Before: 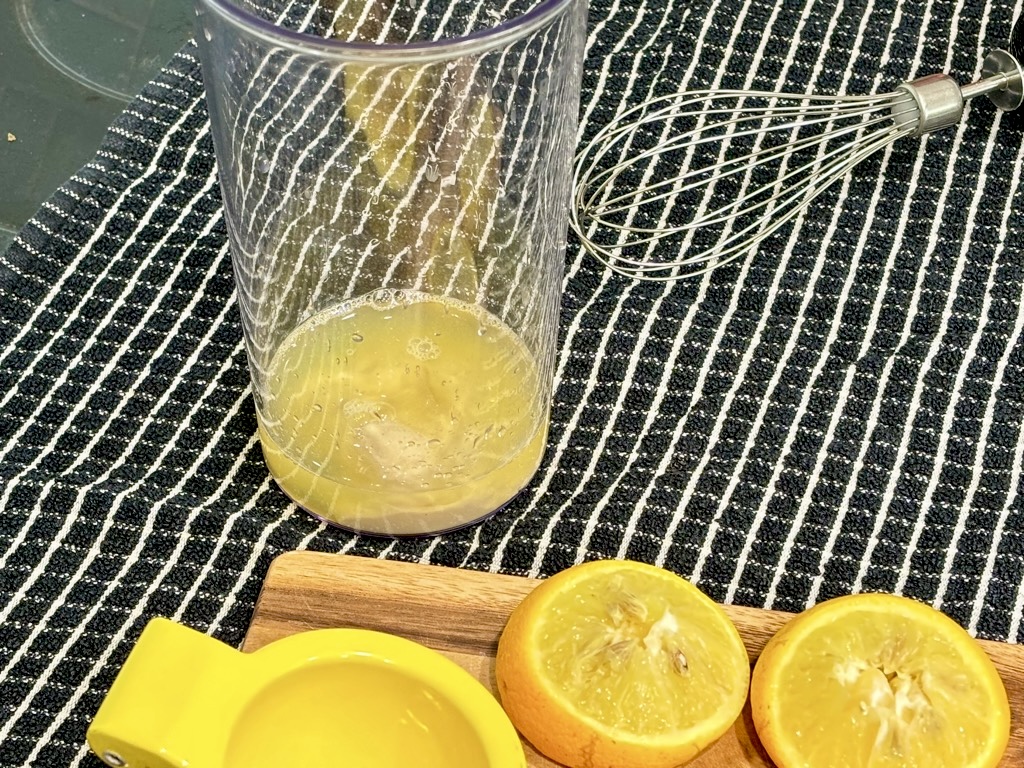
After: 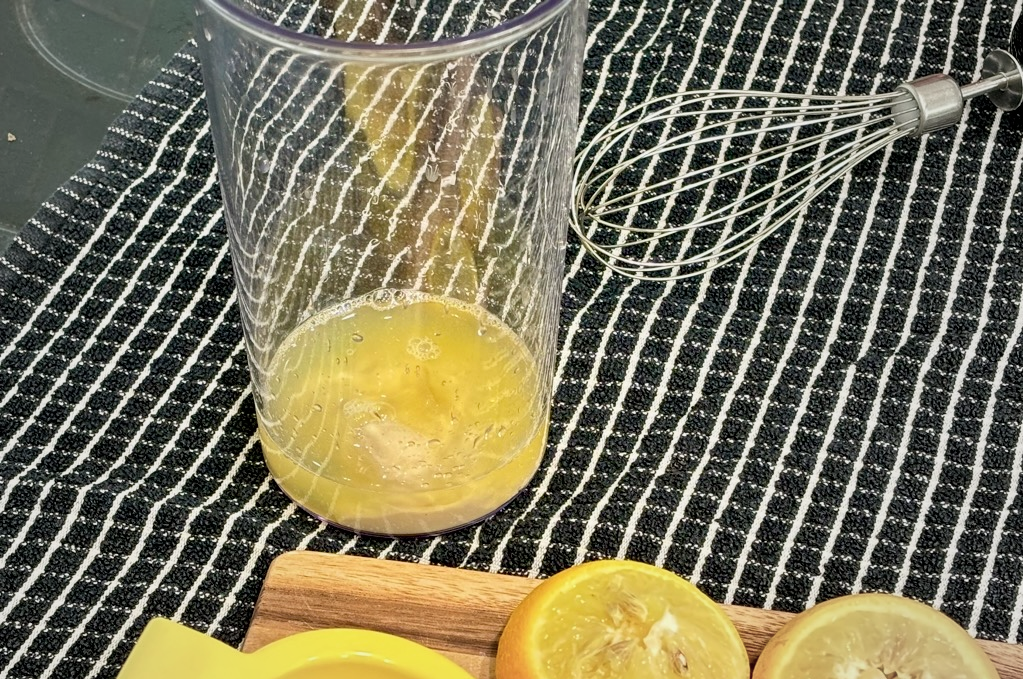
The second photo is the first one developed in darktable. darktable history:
crop and rotate: top 0%, bottom 11.49%
vignetting: fall-off start 18.21%, fall-off radius 137.95%, brightness -0.207, center (-0.078, 0.066), width/height ratio 0.62, shape 0.59
